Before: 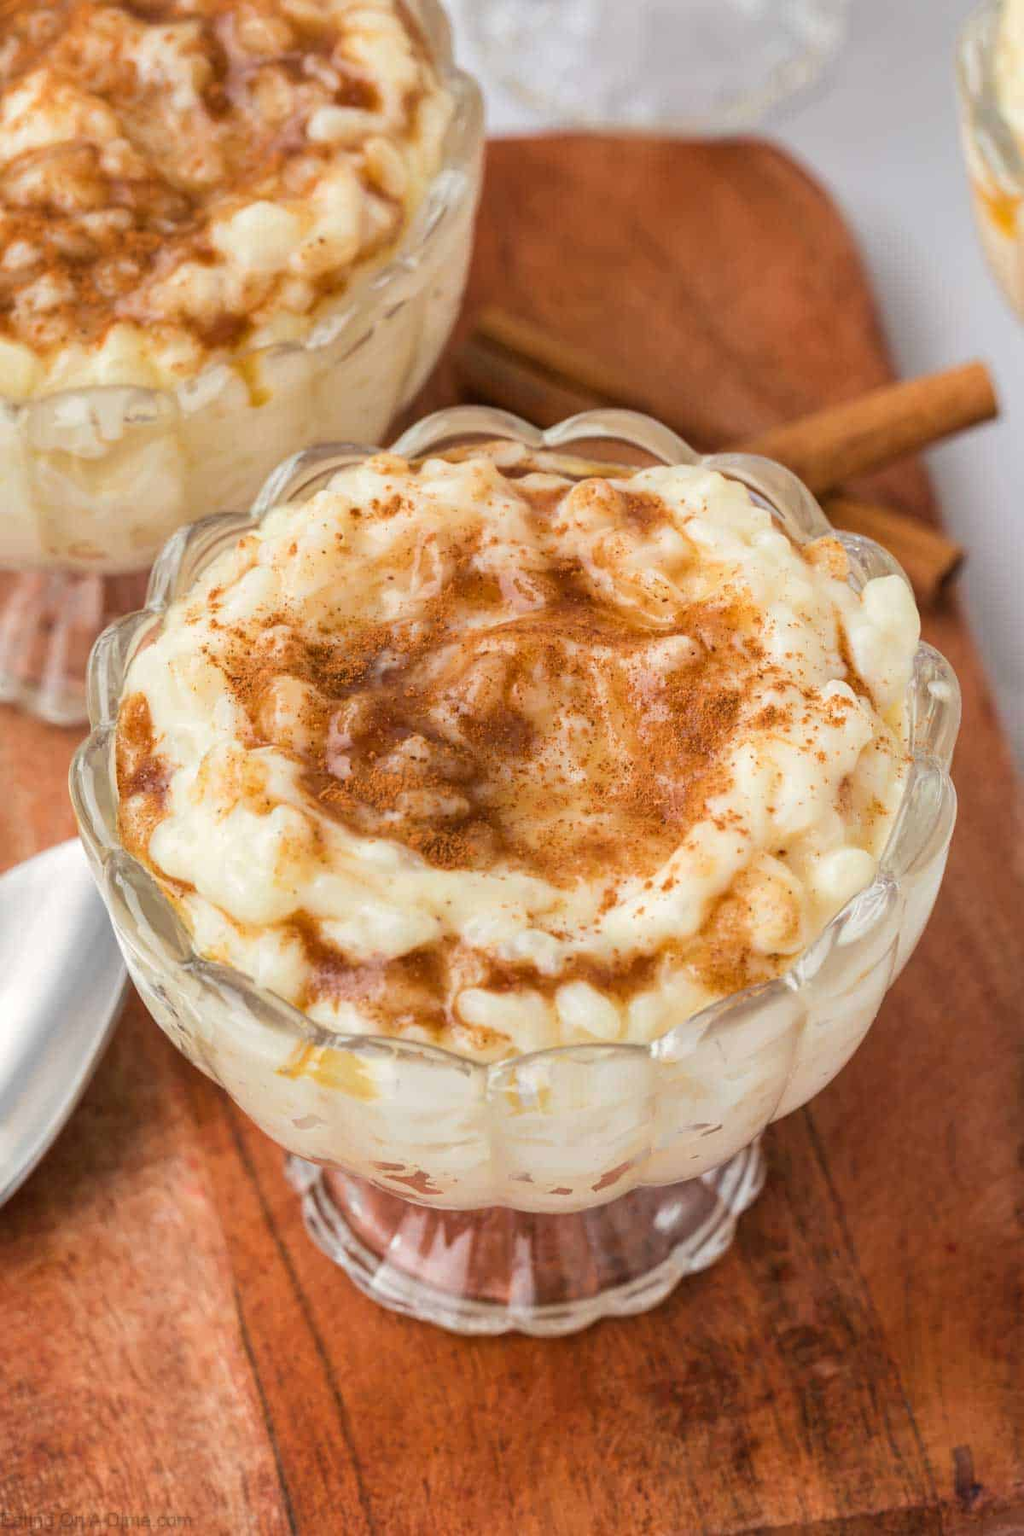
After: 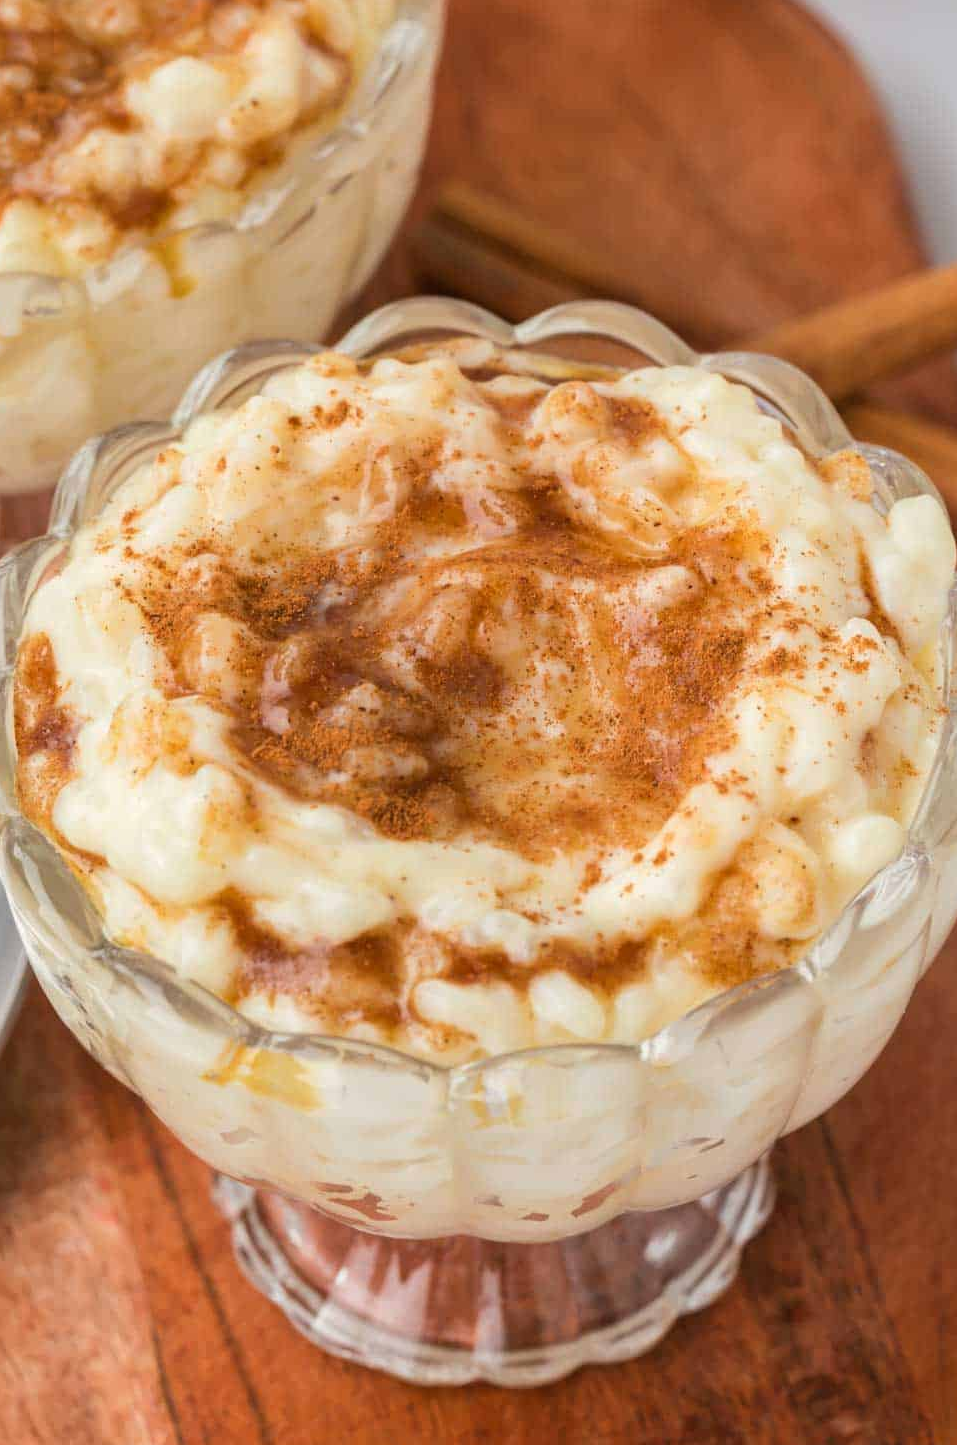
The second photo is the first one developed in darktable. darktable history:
crop and rotate: left 10.239%, top 9.947%, right 9.964%, bottom 9.764%
